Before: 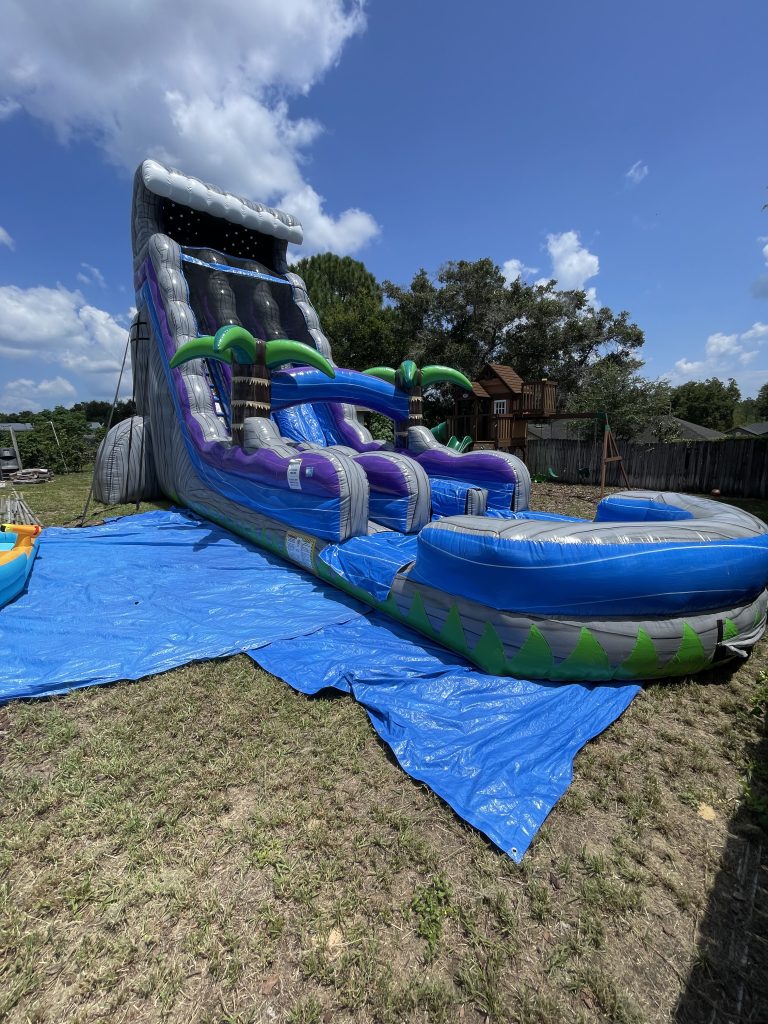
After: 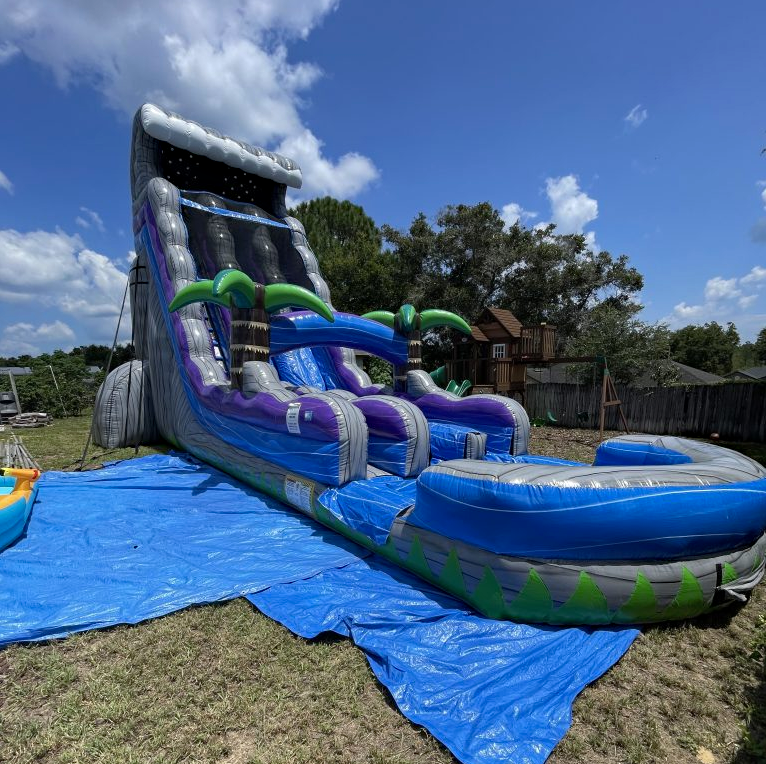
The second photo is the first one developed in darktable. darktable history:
crop: left 0.217%, top 5.566%, bottom 19.802%
haze removal: adaptive false
